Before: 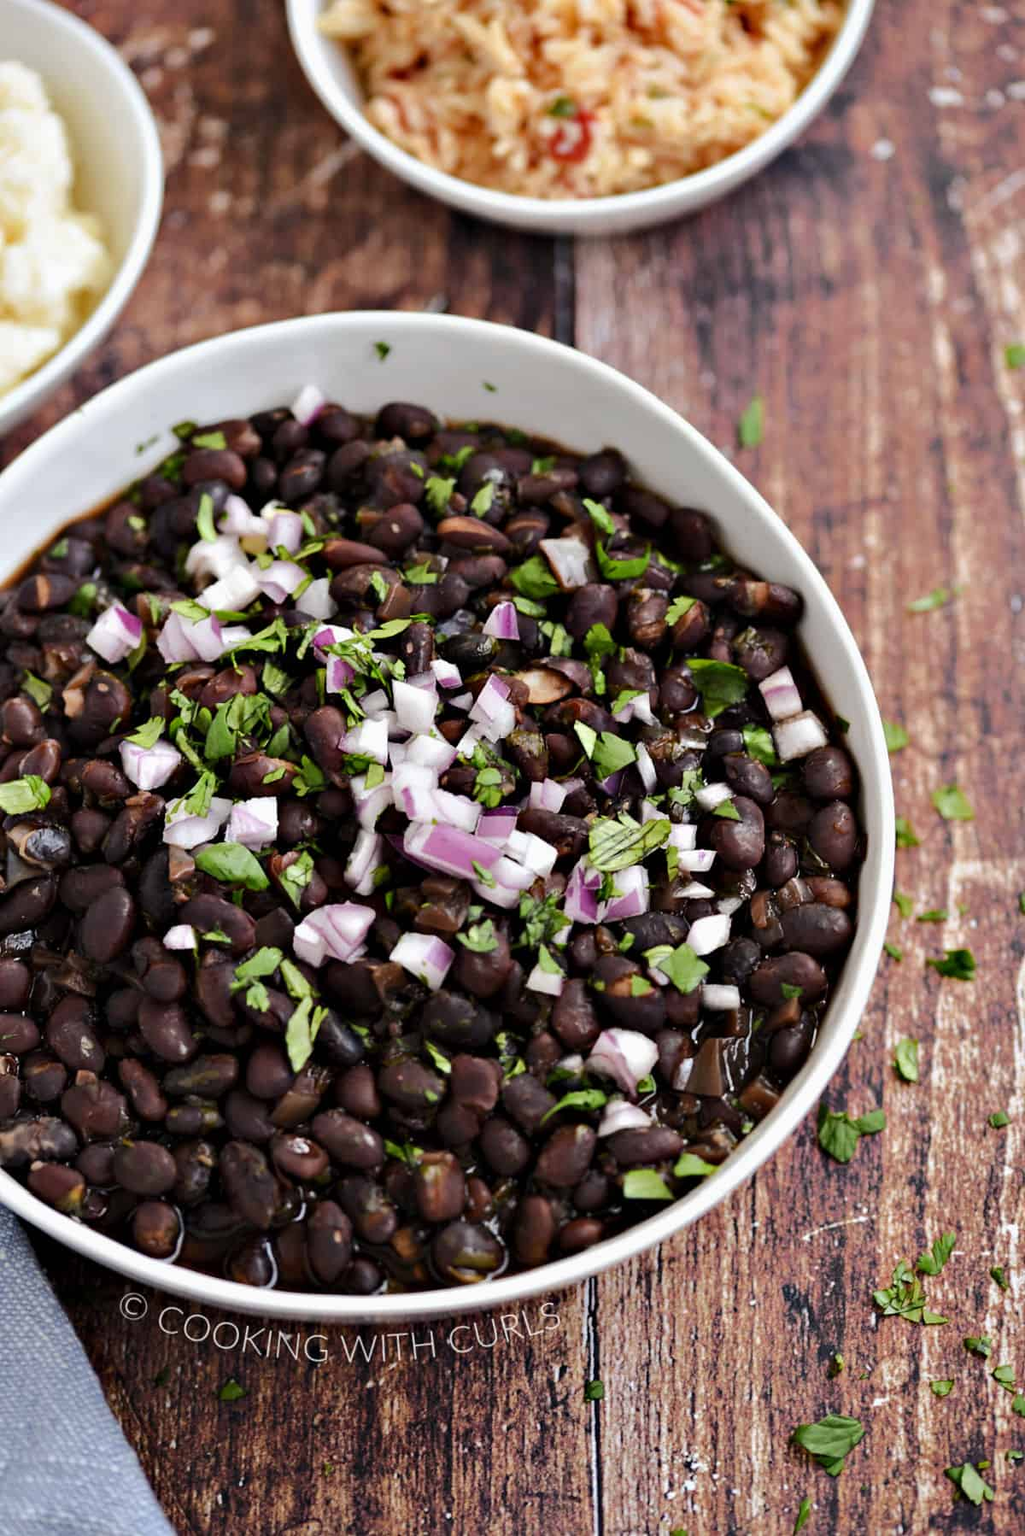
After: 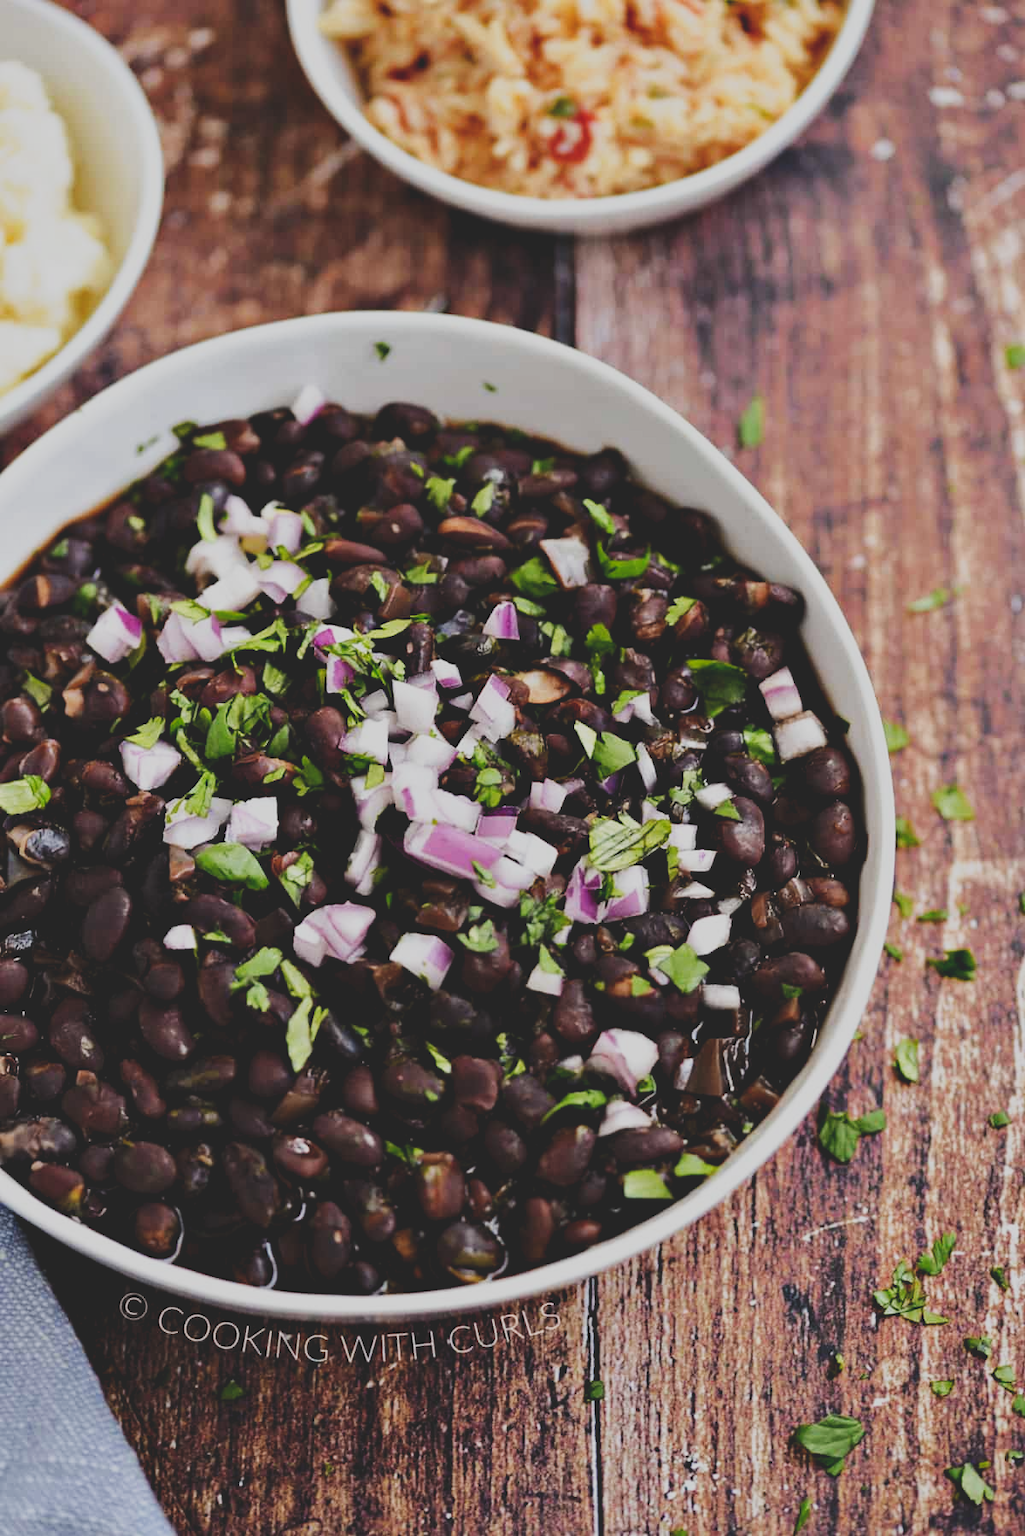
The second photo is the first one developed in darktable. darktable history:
color balance rgb: global offset › luminance -0.886%, perceptual saturation grading › global saturation -3.558%, perceptual saturation grading › shadows -1.163%, global vibrance 24.257%
tone curve: curves: ch0 [(0, 0.148) (0.191, 0.225) (0.712, 0.695) (0.864, 0.797) (1, 0.839)], preserve colors none
